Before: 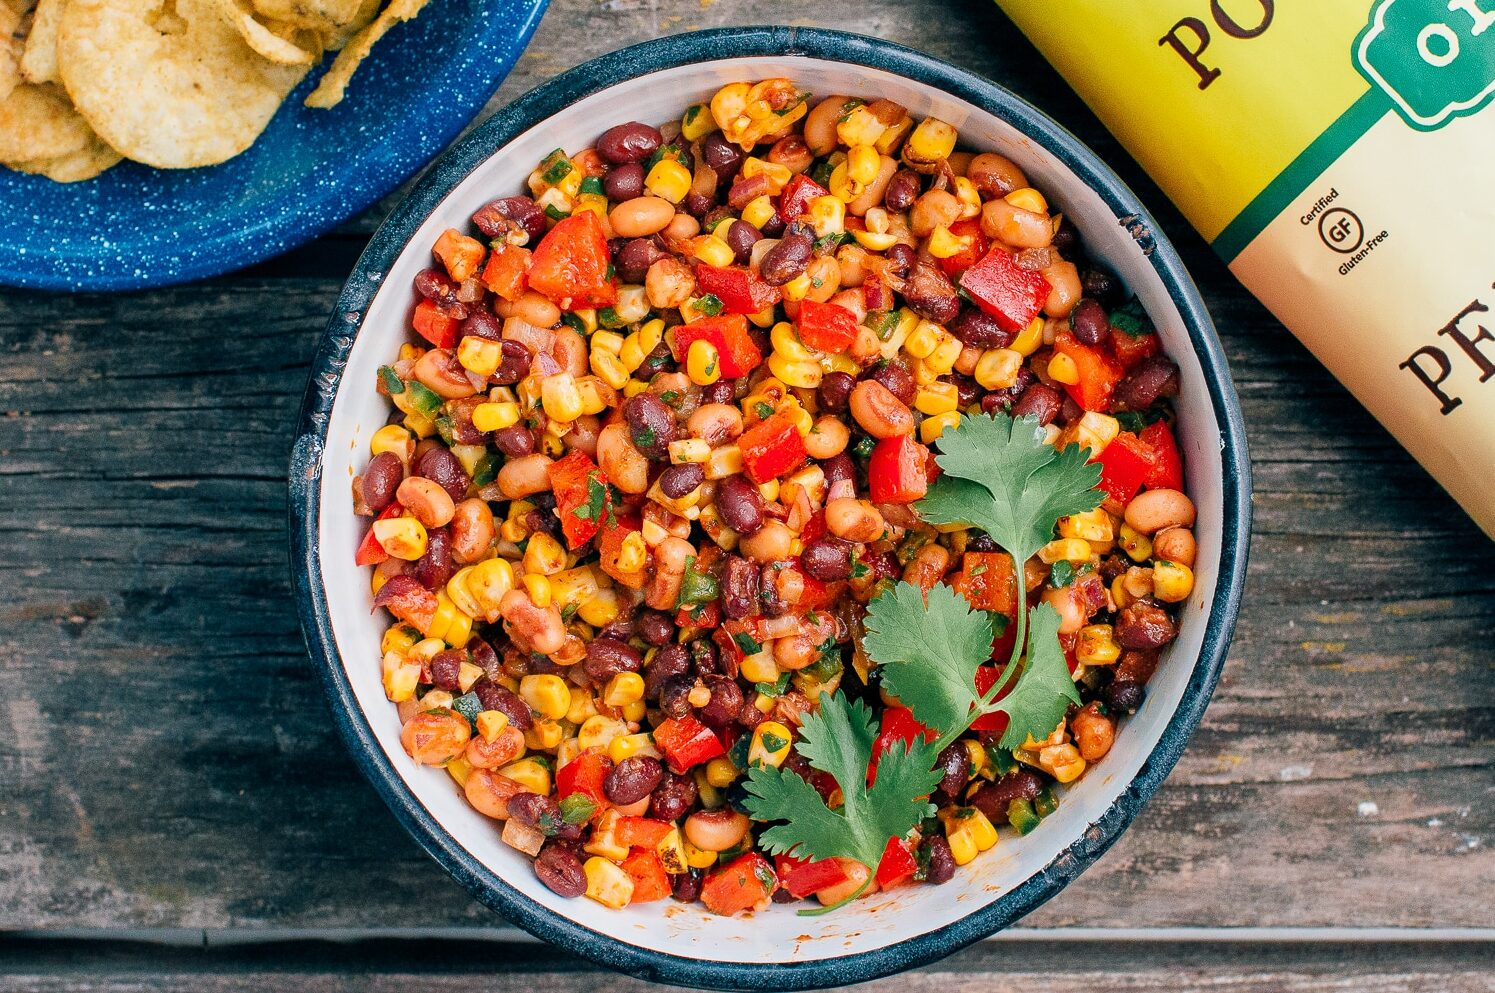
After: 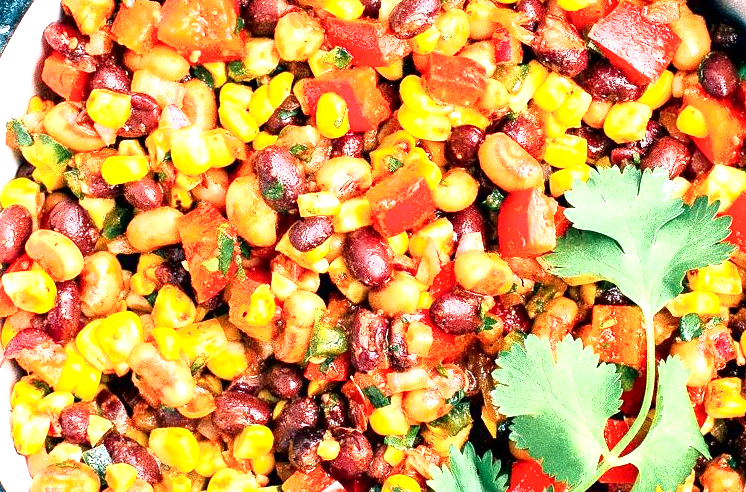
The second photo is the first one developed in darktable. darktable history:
crop: left 24.841%, top 24.898%, right 25.214%, bottom 25.553%
tone curve: curves: ch0 [(0, 0) (0.003, 0) (0.011, 0.001) (0.025, 0.003) (0.044, 0.004) (0.069, 0.007) (0.1, 0.01) (0.136, 0.033) (0.177, 0.082) (0.224, 0.141) (0.277, 0.208) (0.335, 0.282) (0.399, 0.363) (0.468, 0.451) (0.543, 0.545) (0.623, 0.647) (0.709, 0.756) (0.801, 0.87) (0.898, 0.972) (1, 1)], color space Lab, independent channels, preserve colors none
exposure: black level correction 0, exposure 1.546 EV, compensate highlight preservation false
